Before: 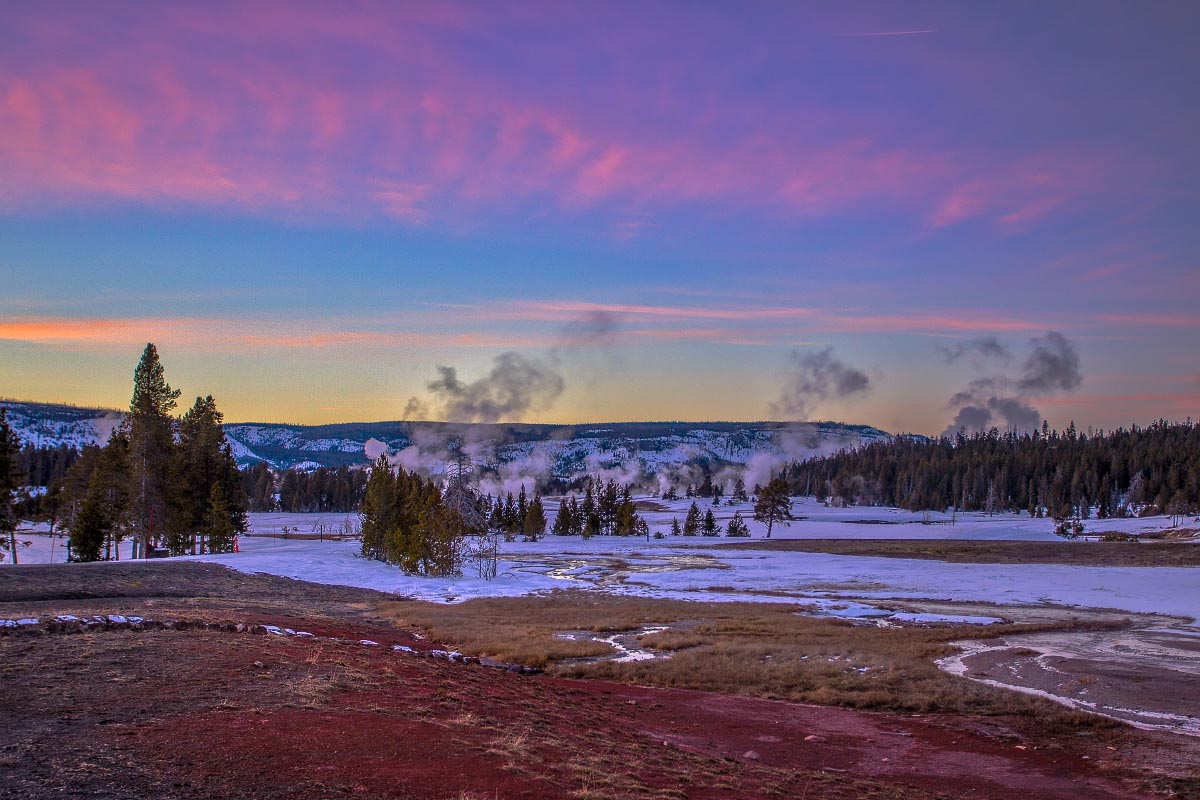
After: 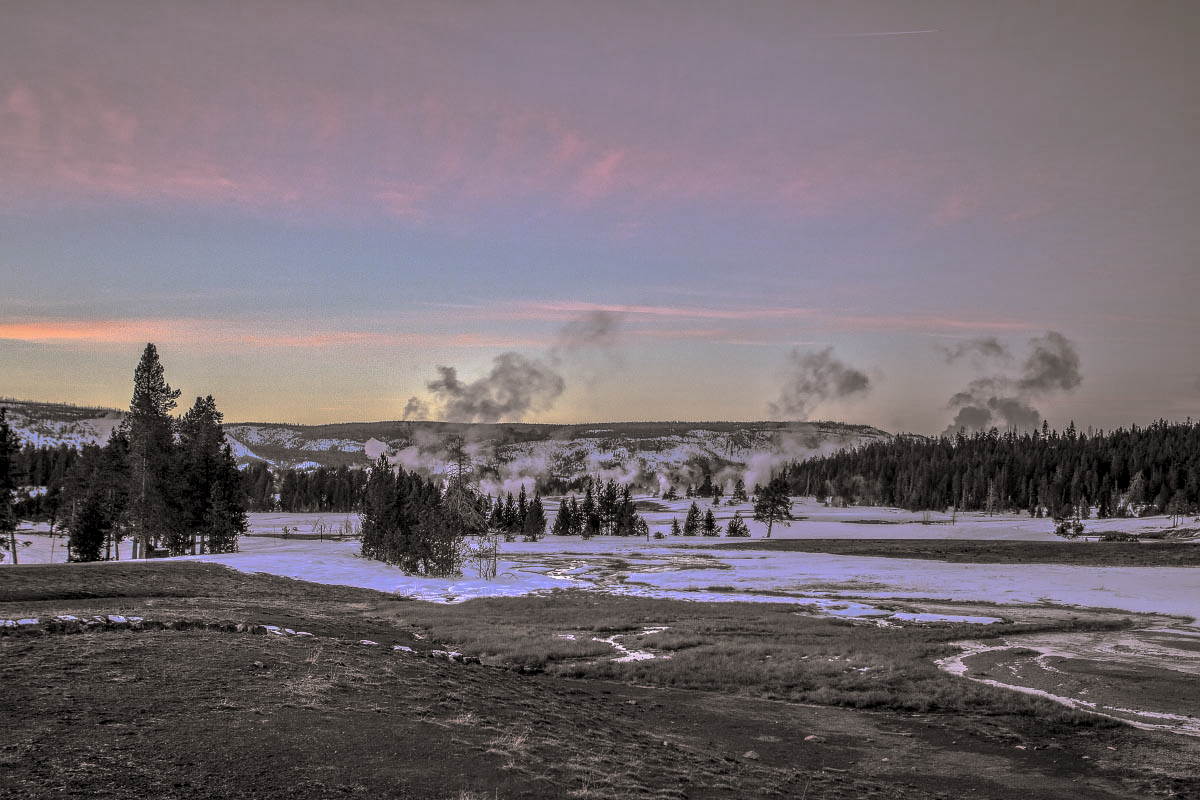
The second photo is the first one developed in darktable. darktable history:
local contrast: on, module defaults
split-toning: shadows › hue 26°, shadows › saturation 0.09, highlights › hue 40°, highlights › saturation 0.18, balance -63, compress 0%
